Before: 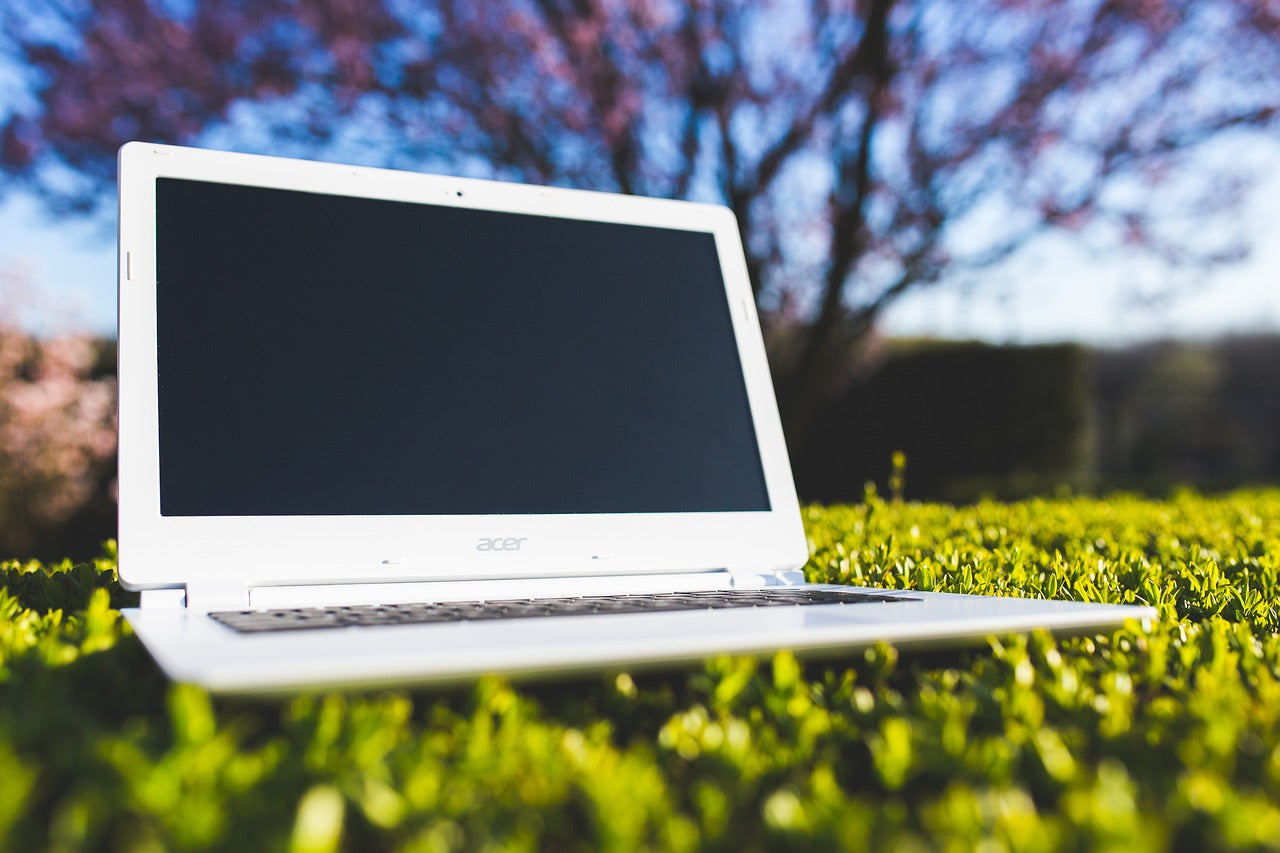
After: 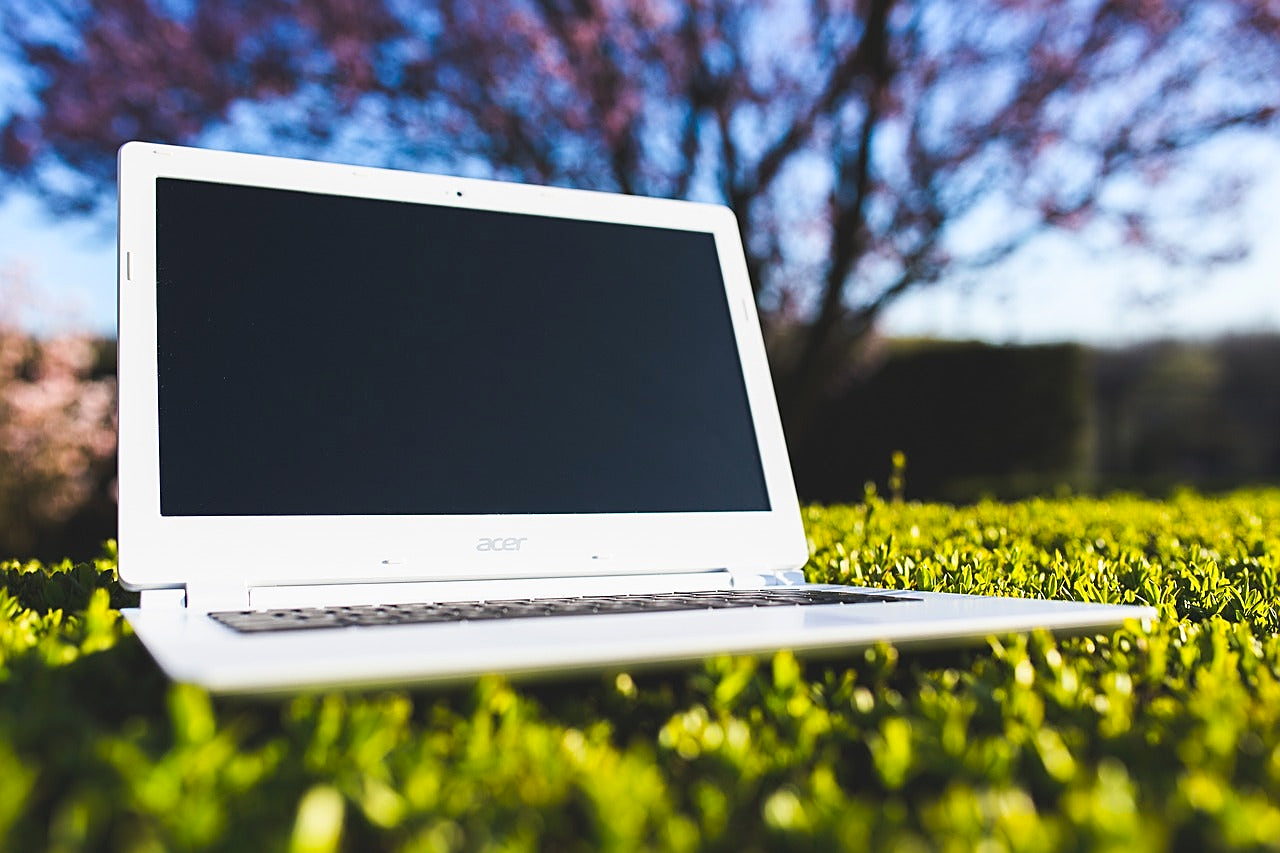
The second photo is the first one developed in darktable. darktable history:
sharpen: on, module defaults
contrast brightness saturation: contrast -0.02, brightness -0.01, saturation 0.03
rgb curve: curves: ch0 [(0, 0) (0.078, 0.051) (0.929, 0.956) (1, 1)], compensate middle gray true
